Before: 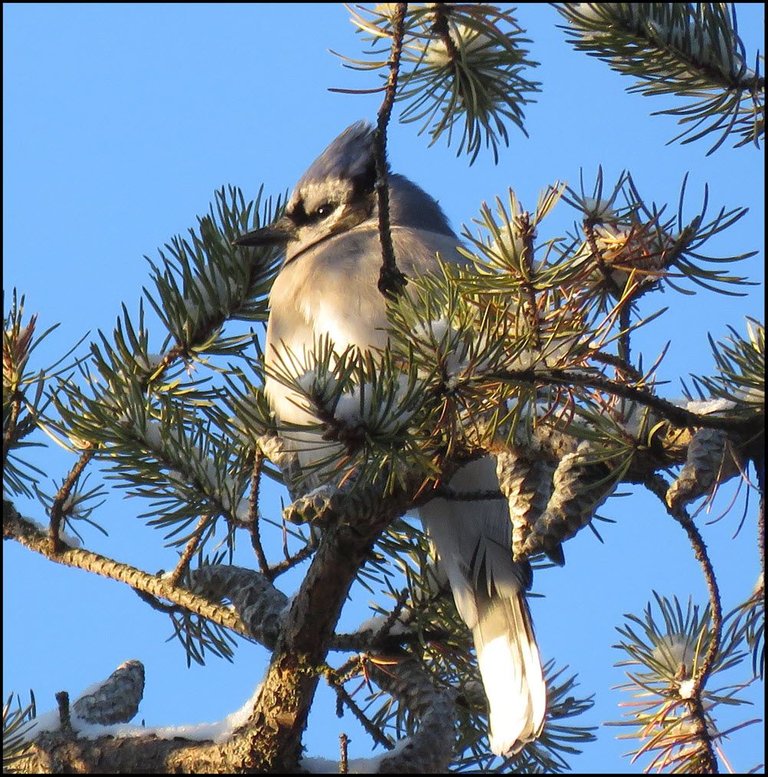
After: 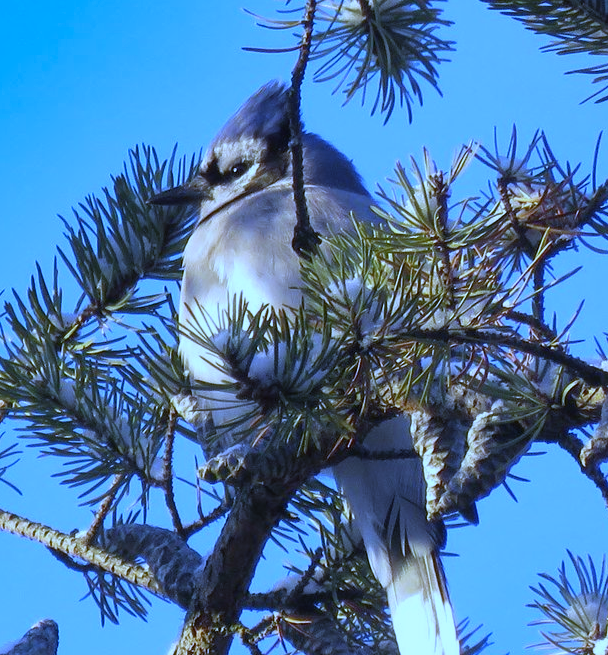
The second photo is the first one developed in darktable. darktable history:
shadows and highlights: shadows 43.71, white point adjustment -1.46, soften with gaussian
exposure: compensate highlight preservation false
white balance: red 0.766, blue 1.537
crop: left 11.225%, top 5.381%, right 9.565%, bottom 10.314%
